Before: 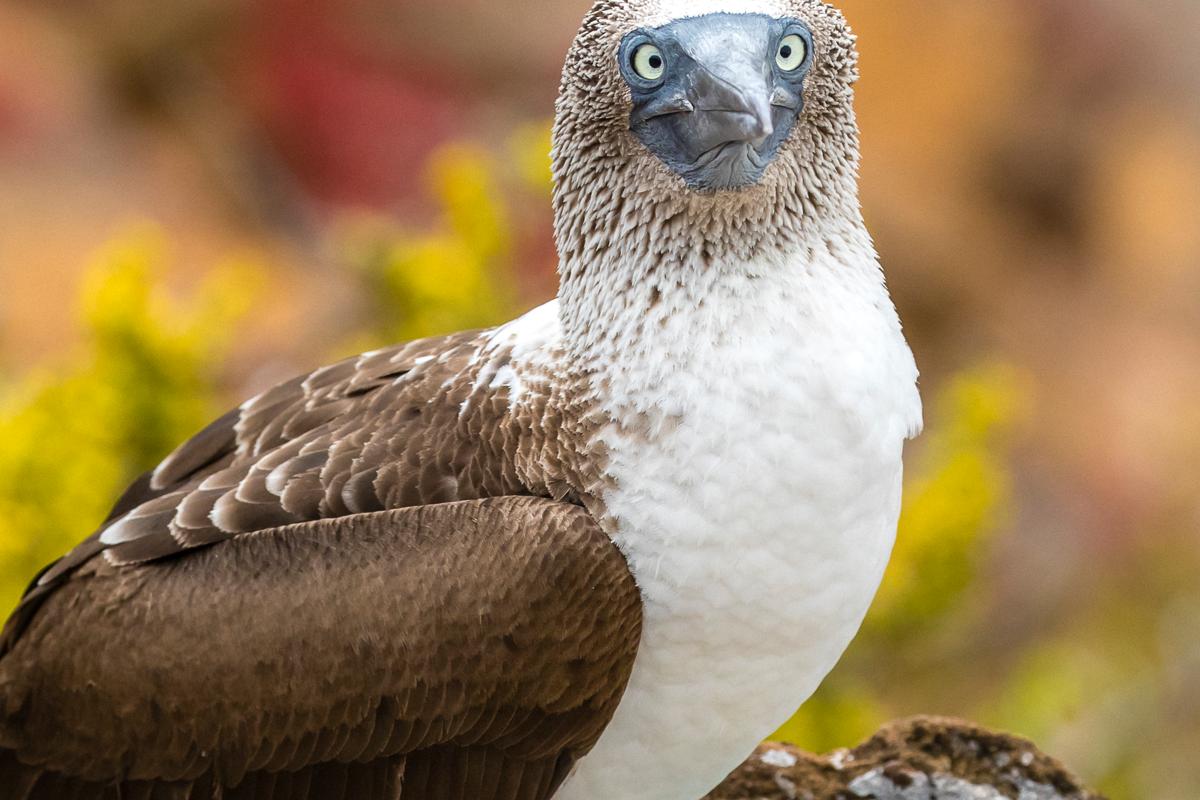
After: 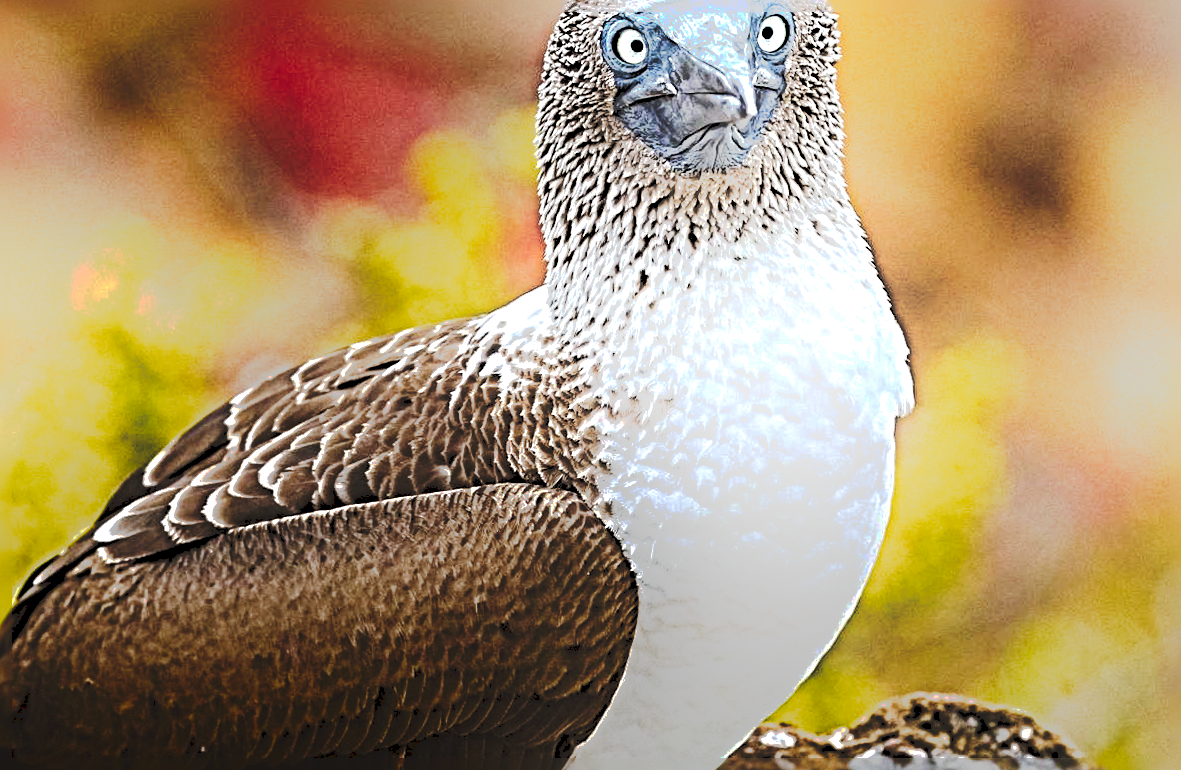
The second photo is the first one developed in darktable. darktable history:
contrast equalizer: octaves 7, y [[0.6 ×6], [0.55 ×6], [0 ×6], [0 ×6], [0 ×6]], mix -0.2
white balance: red 0.98, blue 1.034
sharpen: radius 6.3, amount 1.8, threshold 0
tone curve: curves: ch0 [(0, 0) (0.003, 0.118) (0.011, 0.118) (0.025, 0.122) (0.044, 0.131) (0.069, 0.142) (0.1, 0.155) (0.136, 0.168) (0.177, 0.183) (0.224, 0.216) (0.277, 0.265) (0.335, 0.337) (0.399, 0.415) (0.468, 0.506) (0.543, 0.586) (0.623, 0.665) (0.709, 0.716) (0.801, 0.737) (0.898, 0.744) (1, 1)], preserve colors none
shadows and highlights: shadows -54.3, highlights 86.09, soften with gaussian
rotate and perspective: rotation -1.42°, crop left 0.016, crop right 0.984, crop top 0.035, crop bottom 0.965
color balance rgb: linear chroma grading › shadows 32%, linear chroma grading › global chroma -2%, linear chroma grading › mid-tones 4%, perceptual saturation grading › global saturation -2%, perceptual saturation grading › highlights -8%, perceptual saturation grading › mid-tones 8%, perceptual saturation grading › shadows 4%, perceptual brilliance grading › highlights 8%, perceptual brilliance grading › mid-tones 4%, perceptual brilliance grading › shadows 2%, global vibrance 16%, saturation formula JzAzBz (2021)
